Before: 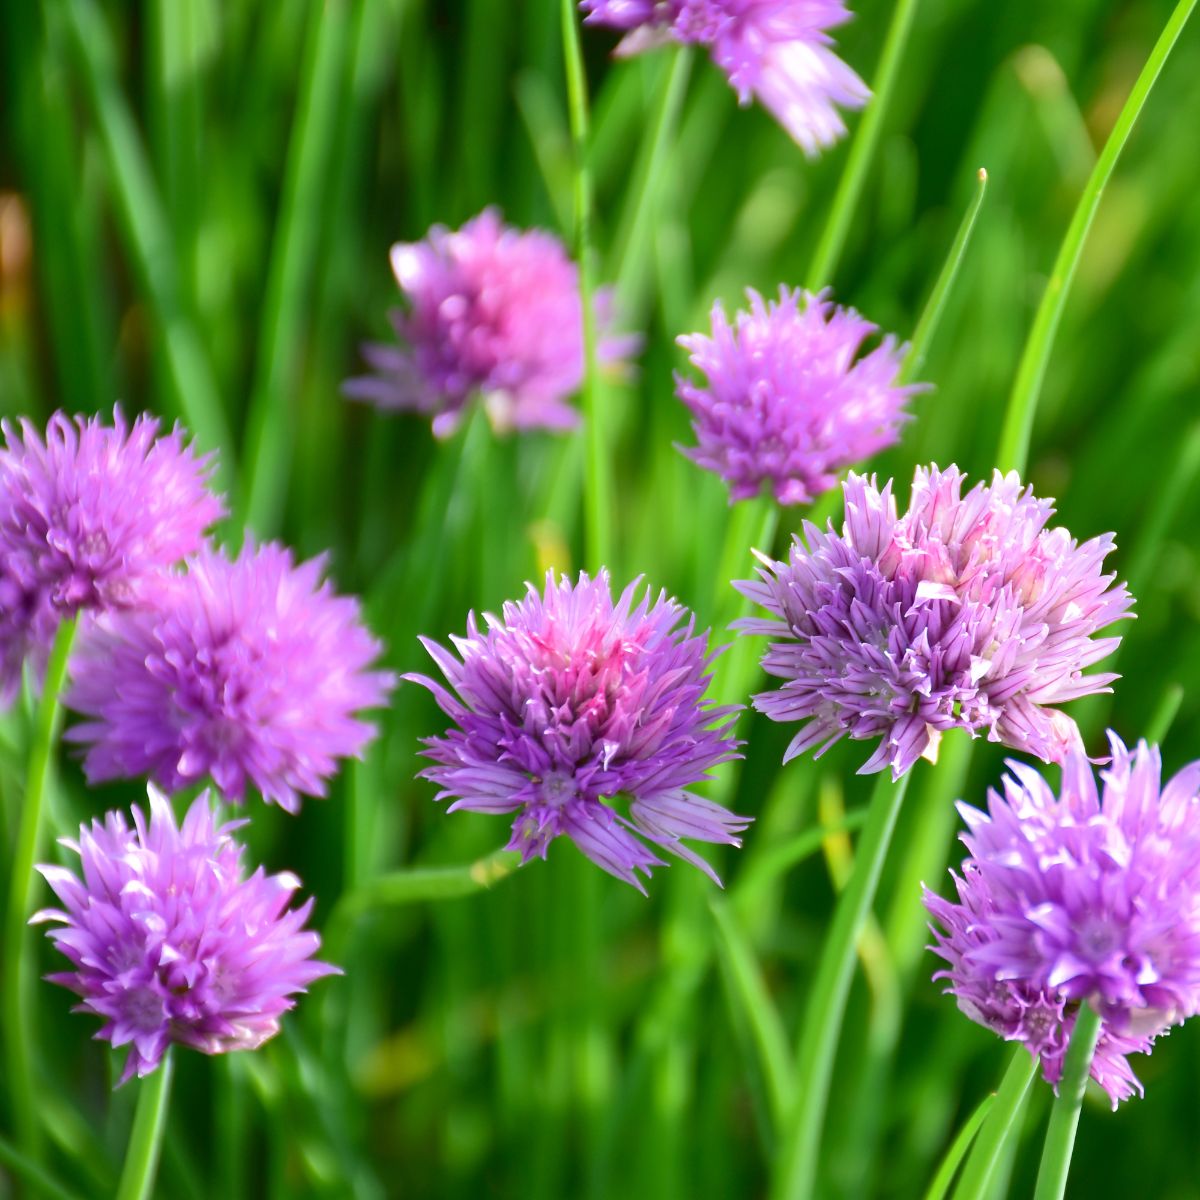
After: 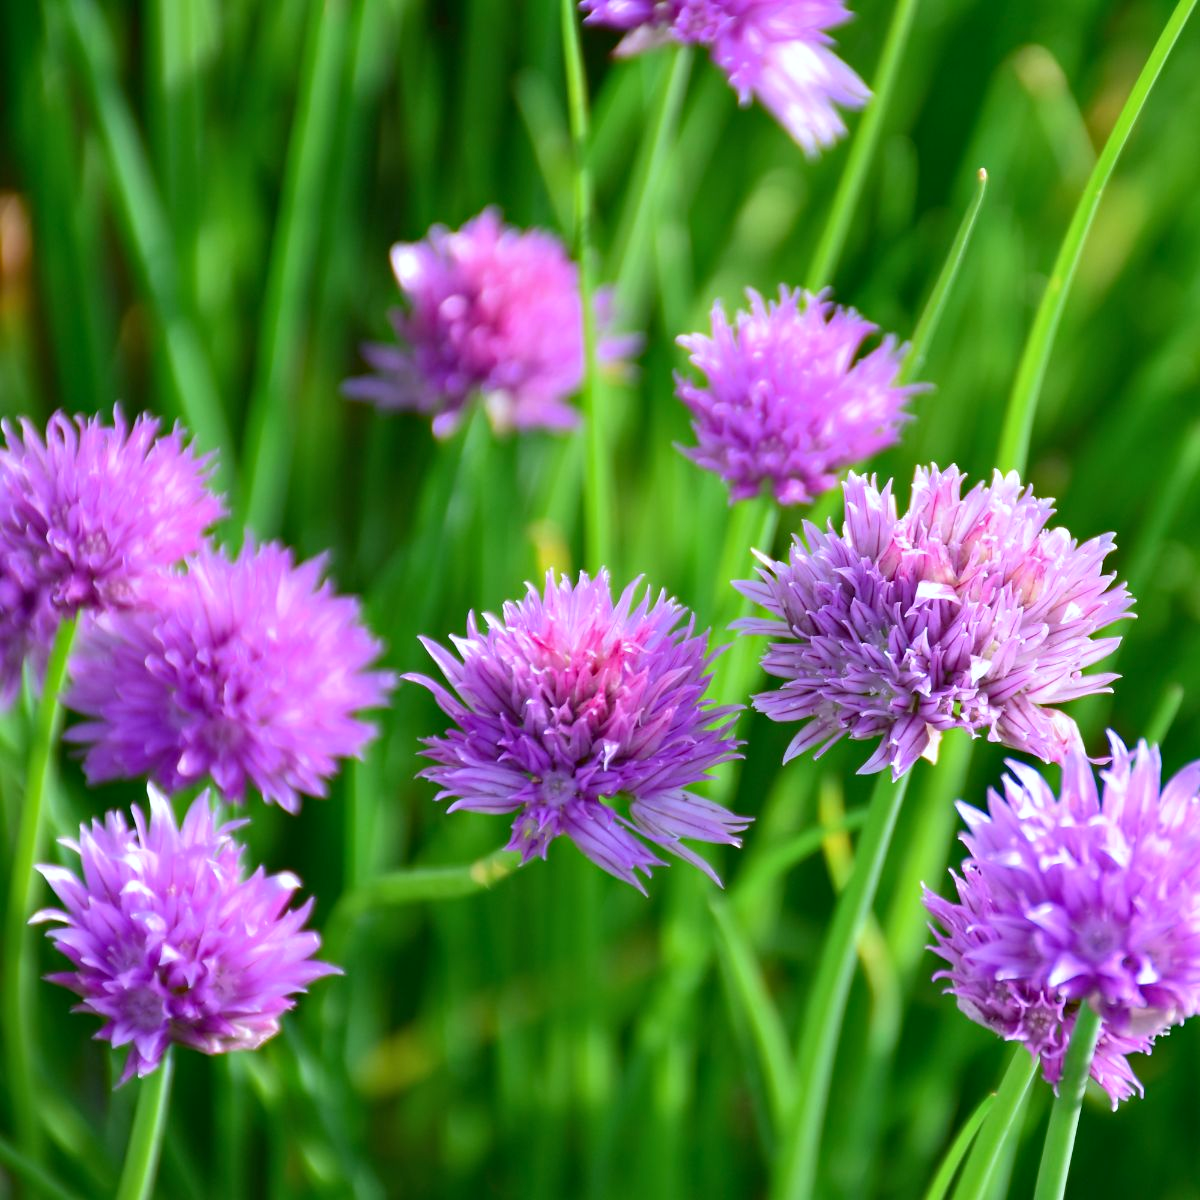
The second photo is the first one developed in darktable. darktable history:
color calibration: illuminant as shot in camera, x 0.358, y 0.373, temperature 4628.91 K
haze removal: compatibility mode true, adaptive false
